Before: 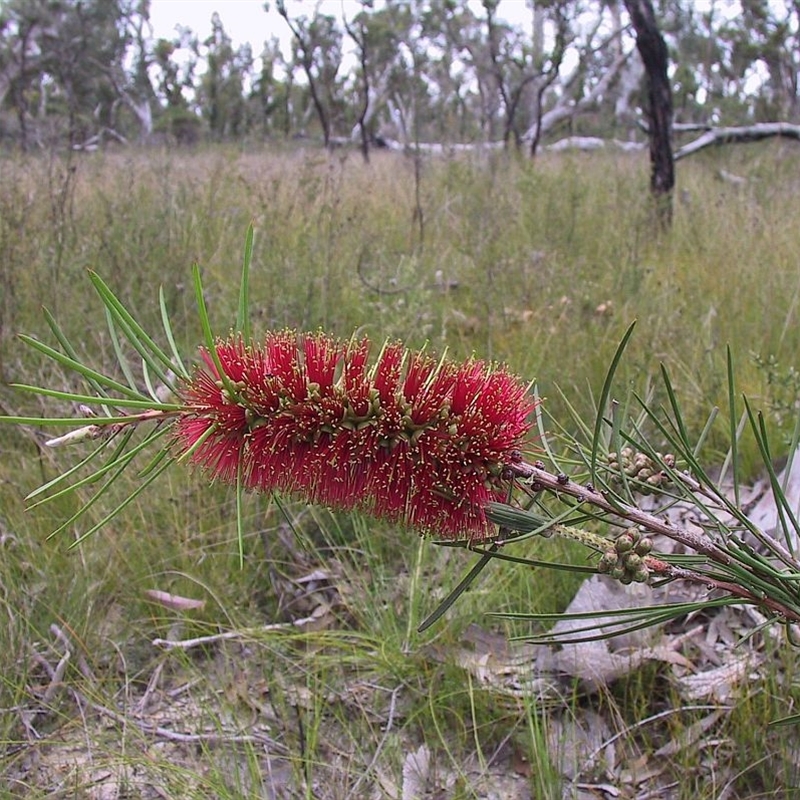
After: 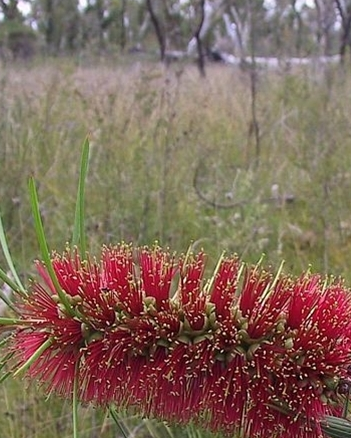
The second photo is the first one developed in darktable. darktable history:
crop: left 20.52%, top 10.818%, right 35.566%, bottom 34.313%
